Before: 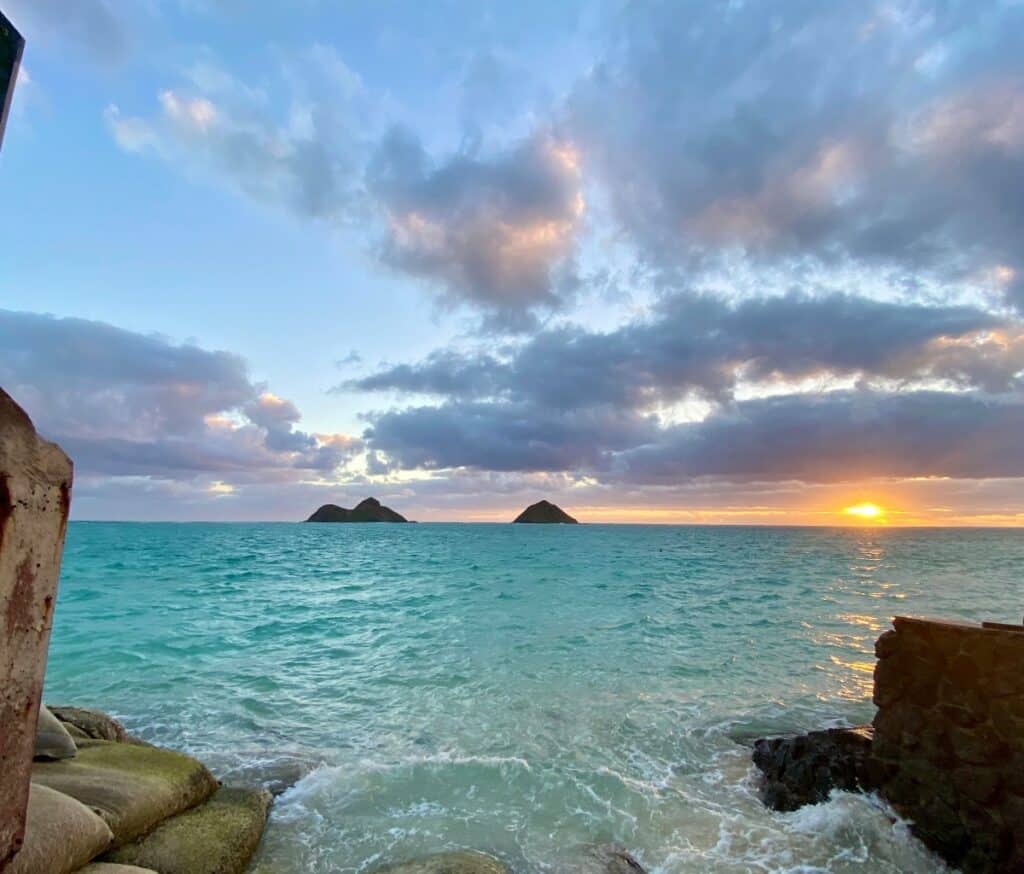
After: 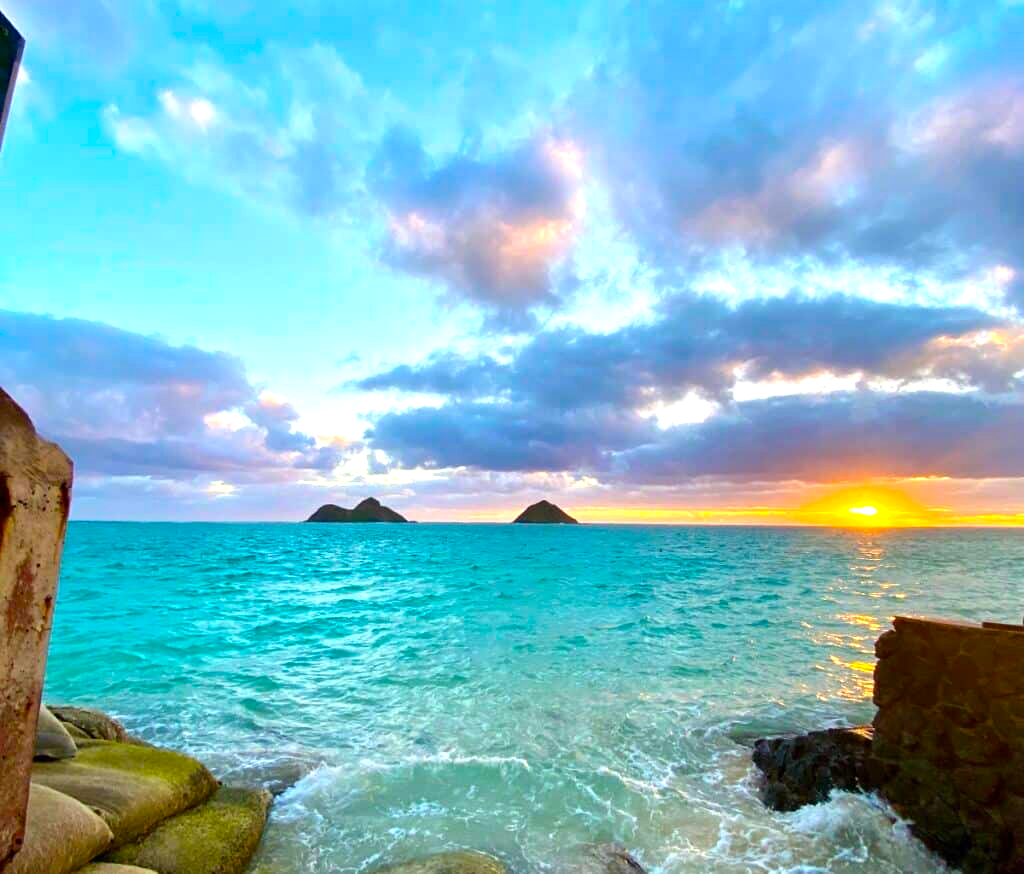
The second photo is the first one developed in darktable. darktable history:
color balance rgb: linear chroma grading › global chroma 20%, perceptual saturation grading › global saturation 25%, perceptual brilliance grading › global brilliance 20%, global vibrance 20%
color zones: curves: ch1 [(0, 0.513) (0.143, 0.524) (0.286, 0.511) (0.429, 0.506) (0.571, 0.503) (0.714, 0.503) (0.857, 0.508) (1, 0.513)]
